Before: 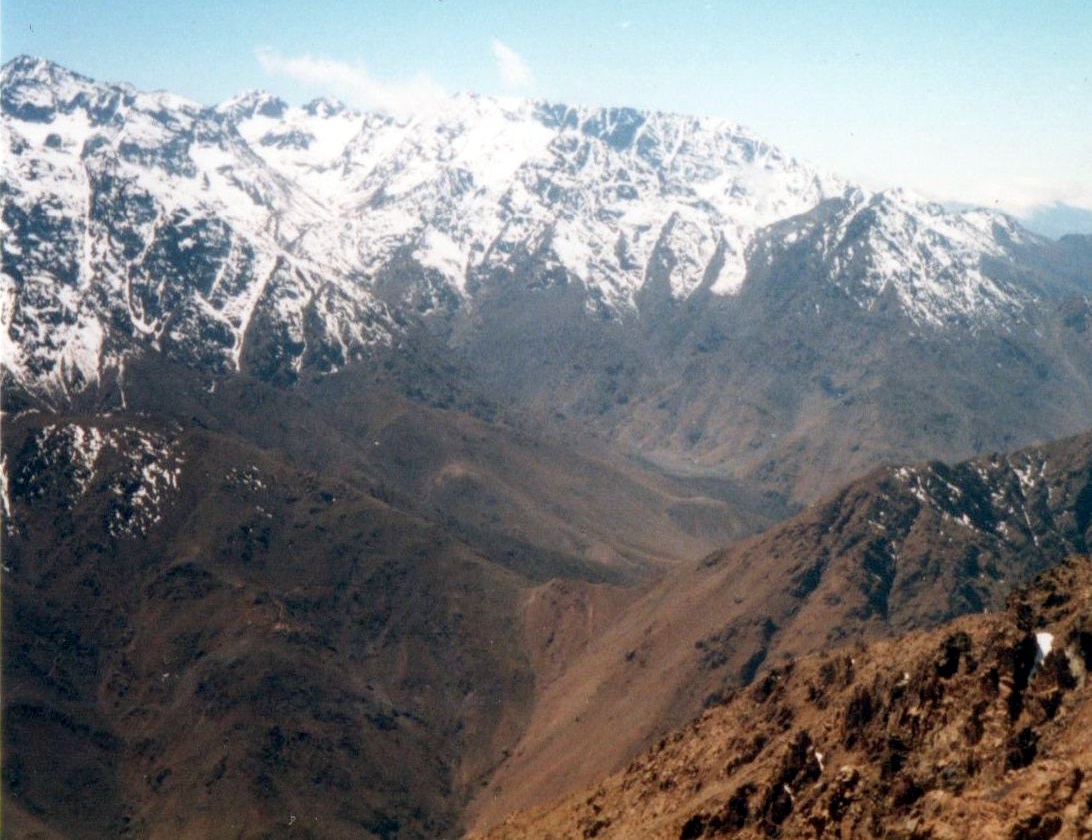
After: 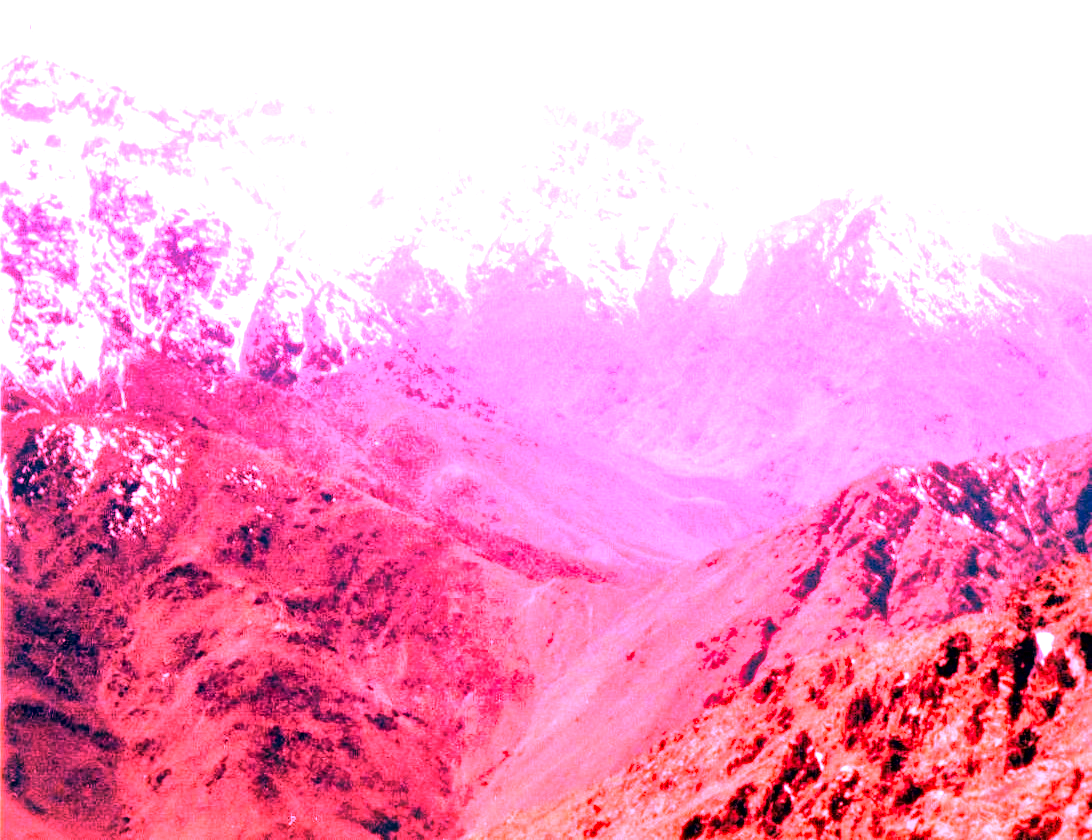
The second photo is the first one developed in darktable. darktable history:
exposure: black level correction 0, exposure 1.1 EV, compensate highlight preservation false
local contrast: mode bilateral grid, contrast 70, coarseness 75, detail 180%, midtone range 0.2
white balance: red 4.26, blue 1.802
